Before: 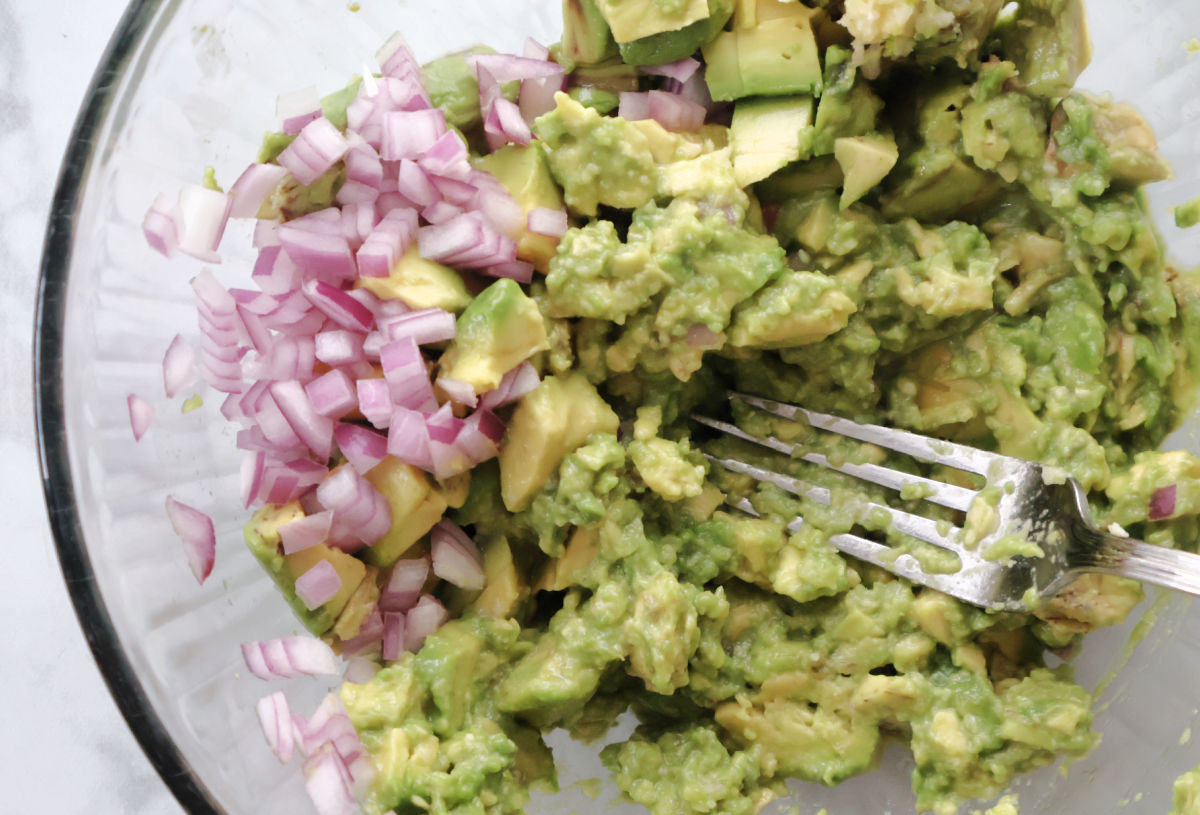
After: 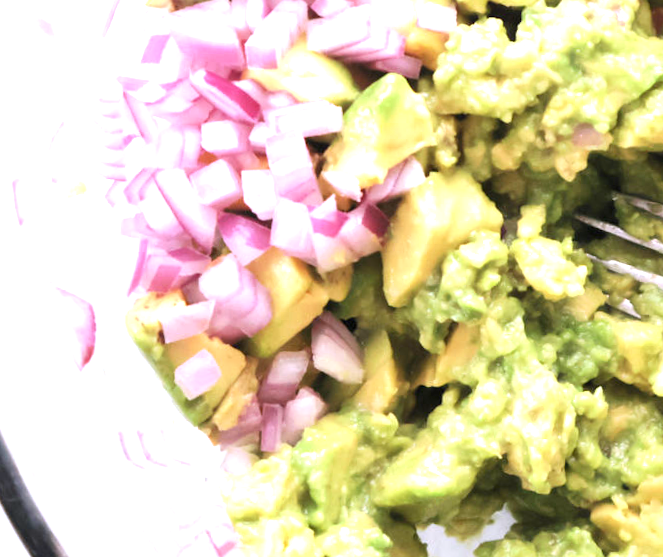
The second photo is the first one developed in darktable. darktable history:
crop: left 8.966%, top 23.852%, right 34.699%, bottom 4.703%
rotate and perspective: rotation 1.57°, crop left 0.018, crop right 0.982, crop top 0.039, crop bottom 0.961
white balance: red 1.004, blue 1.096
exposure: black level correction 0, exposure 1.3 EV, compensate exposure bias true, compensate highlight preservation false
